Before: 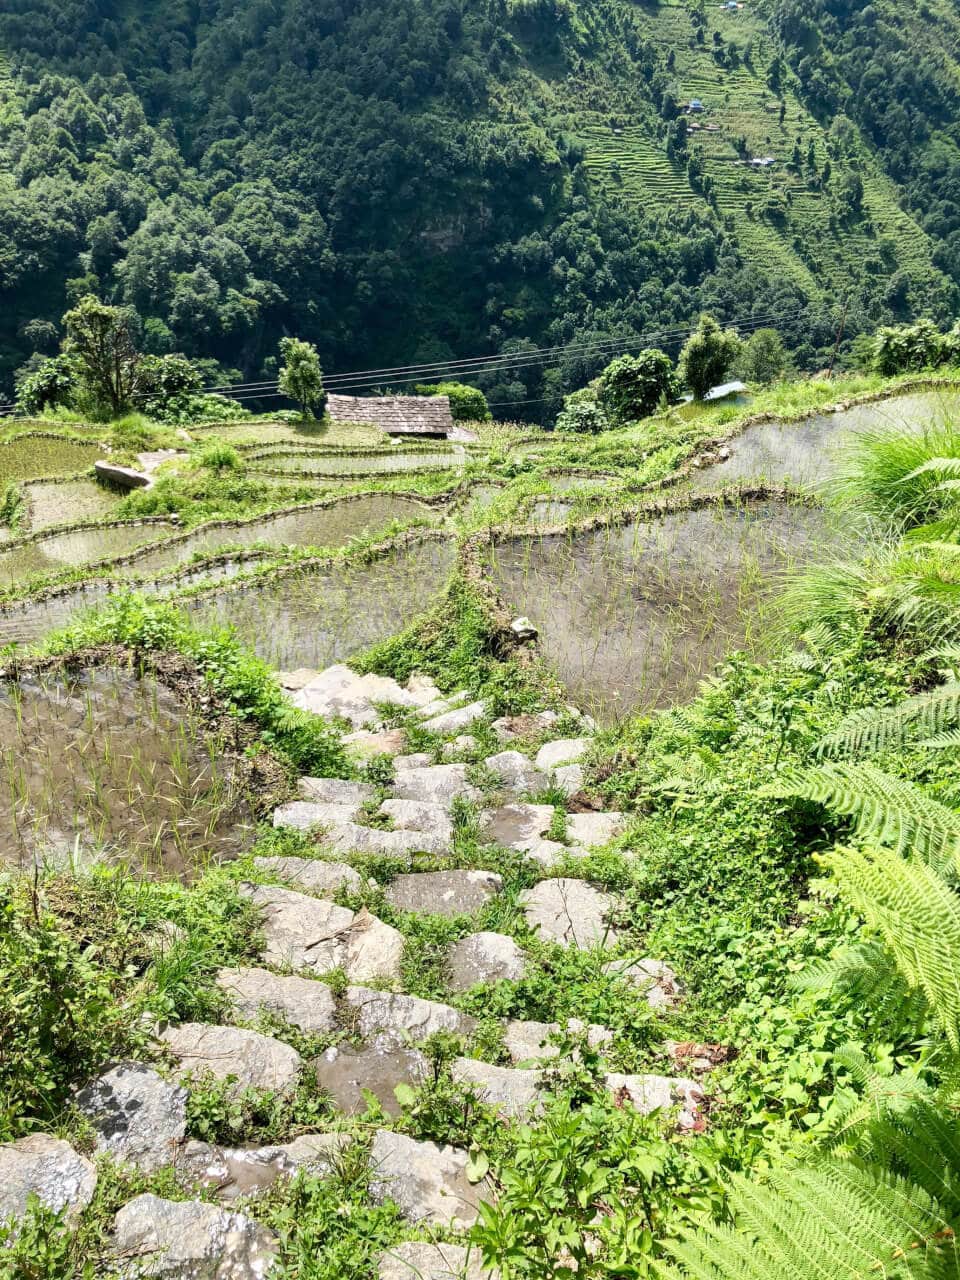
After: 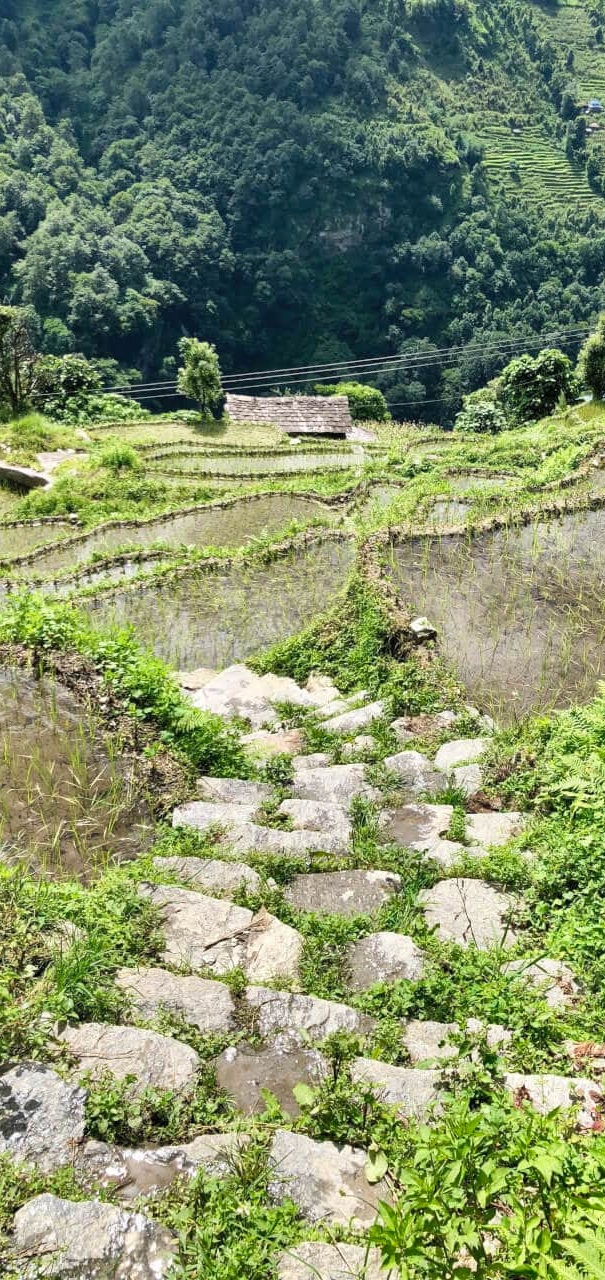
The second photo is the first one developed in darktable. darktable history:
contrast brightness saturation: contrast 0.046, brightness 0.07, saturation 0.013
shadows and highlights: soften with gaussian
crop: left 10.573%, right 26.377%
